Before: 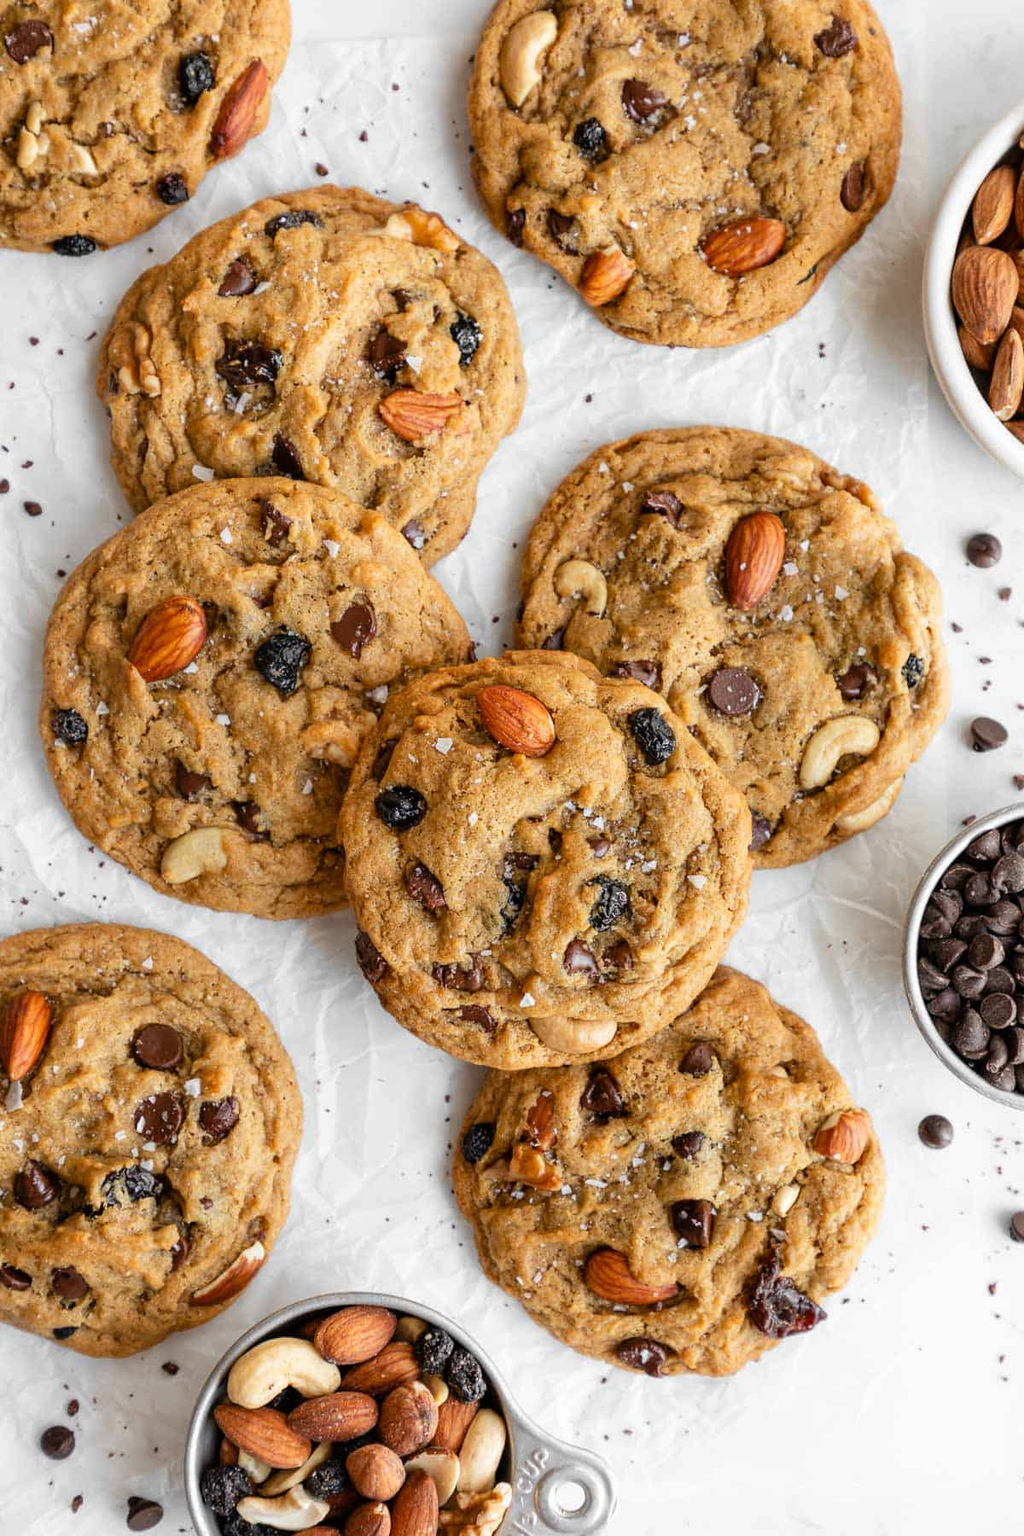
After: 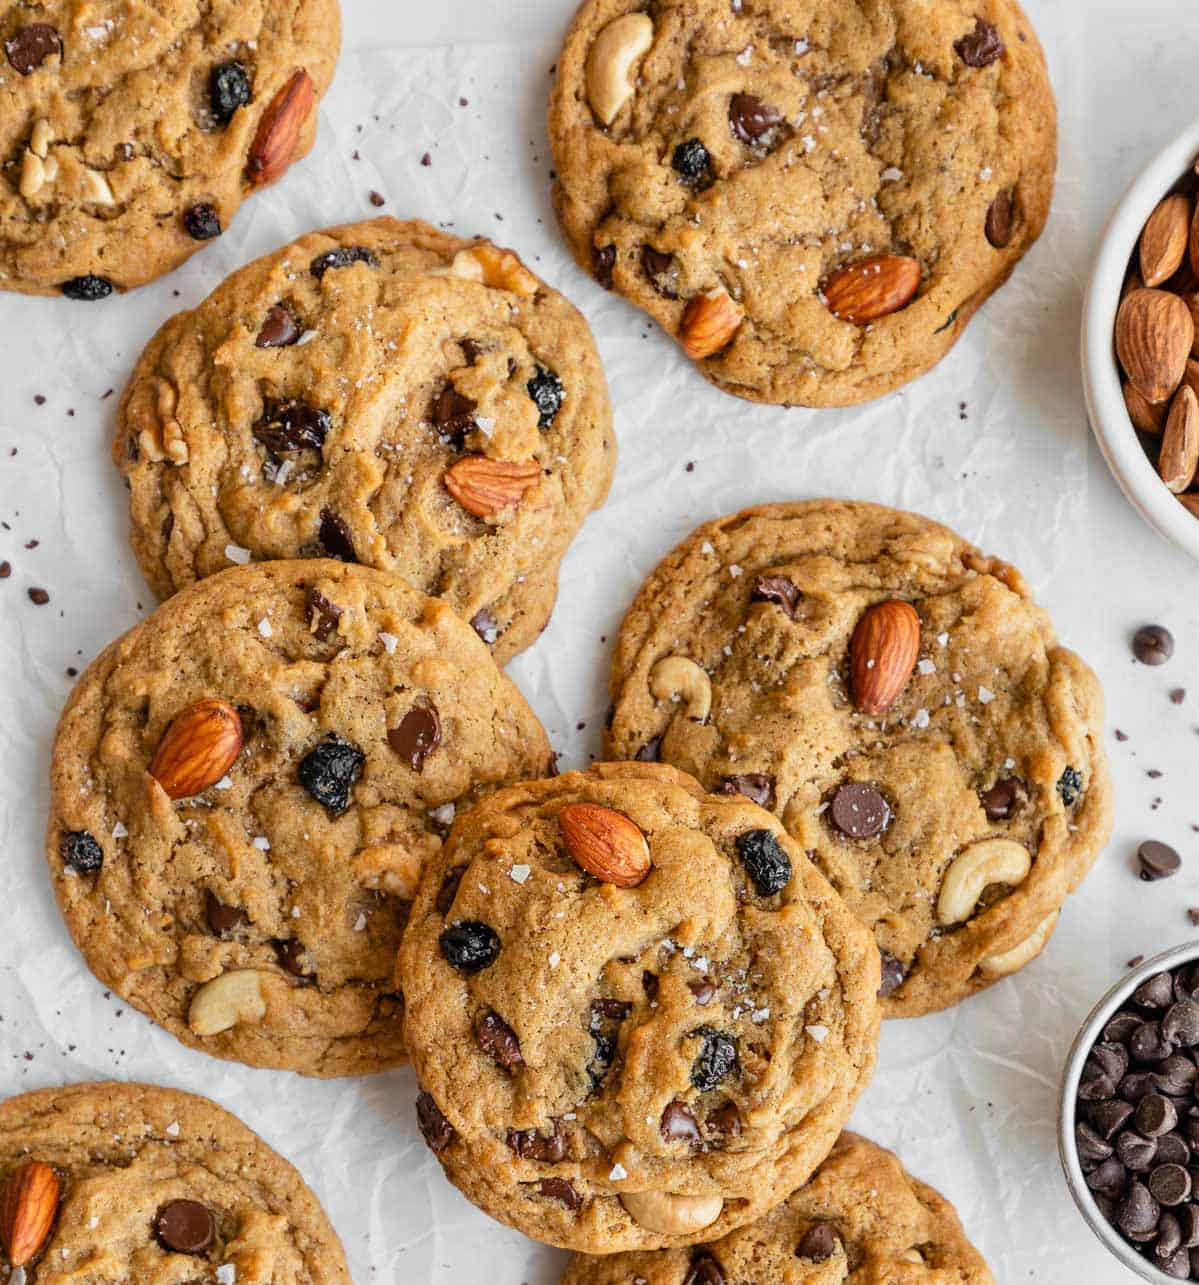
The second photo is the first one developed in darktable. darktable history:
crop: bottom 28.576%
tone equalizer: -8 EV -0.002 EV, -7 EV 0.005 EV, -6 EV -0.009 EV, -5 EV 0.011 EV, -4 EV -0.012 EV, -3 EV 0.007 EV, -2 EV -0.062 EV, -1 EV -0.293 EV, +0 EV -0.582 EV, smoothing diameter 2%, edges refinement/feathering 20, mask exposure compensation -1.57 EV, filter diffusion 5
